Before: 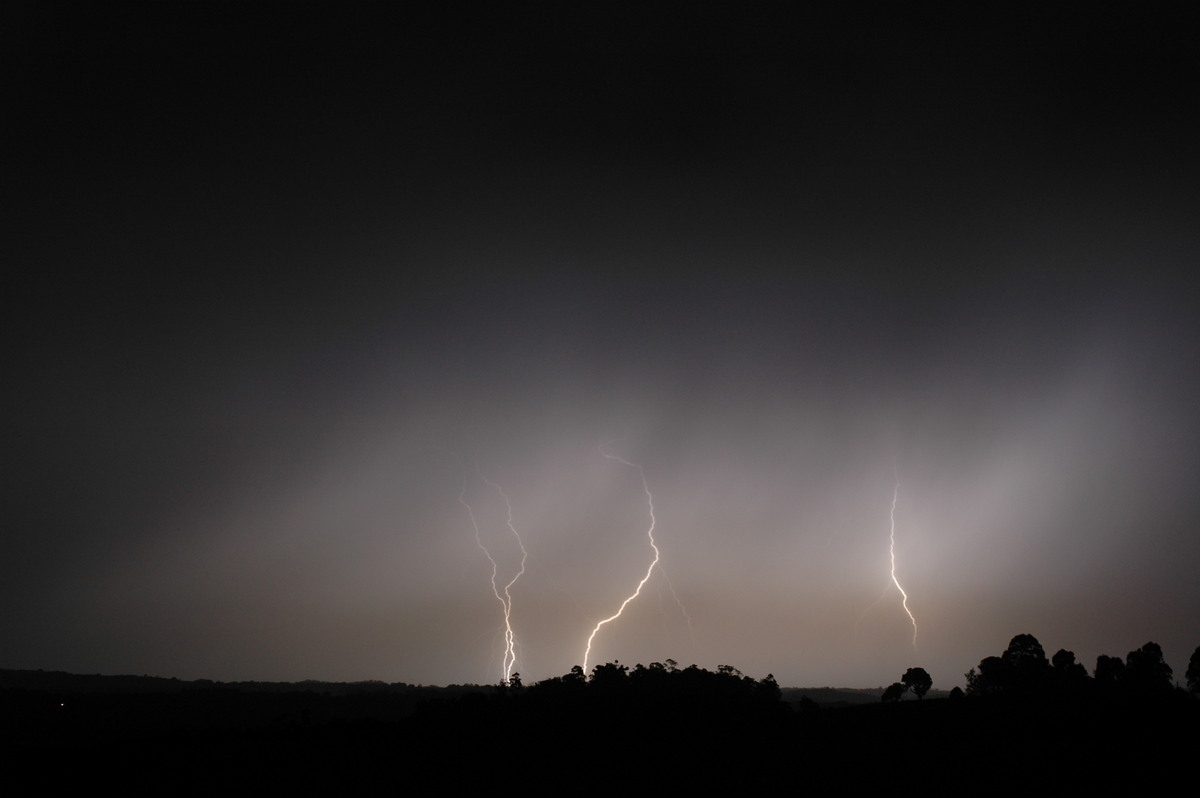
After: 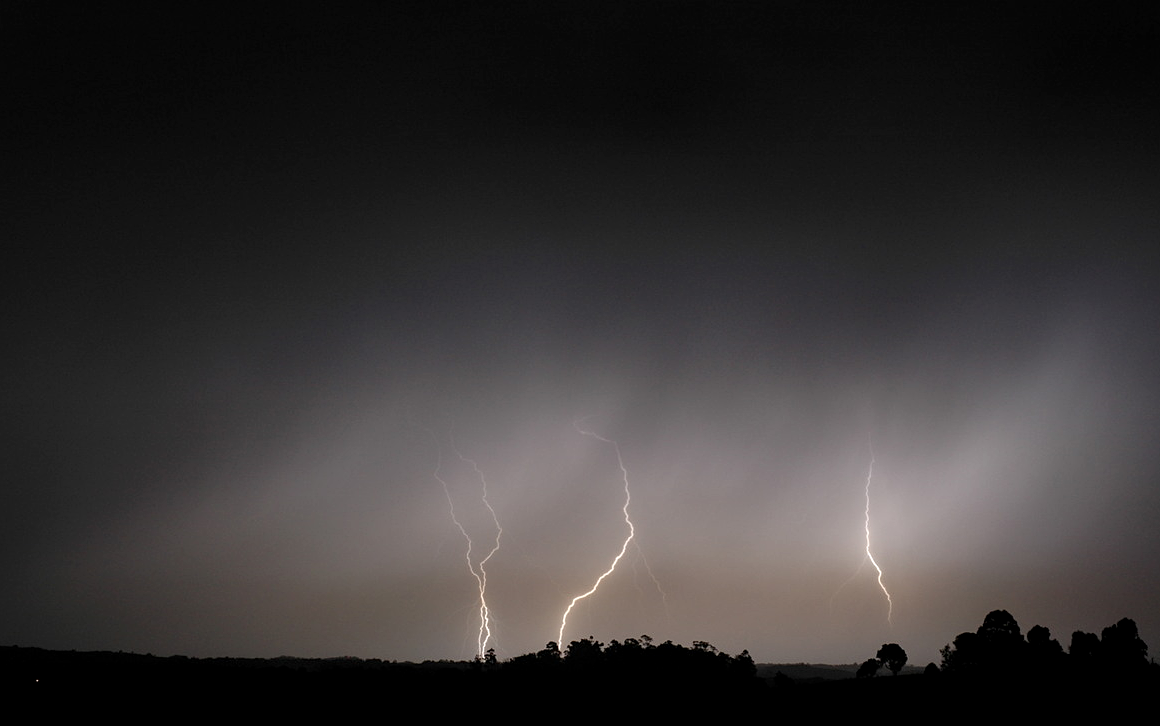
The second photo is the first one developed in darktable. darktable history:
sharpen: radius 1.29, amount 0.294, threshold 0.187
local contrast: on, module defaults
crop: left 2.141%, top 3.096%, right 1.177%, bottom 4.968%
